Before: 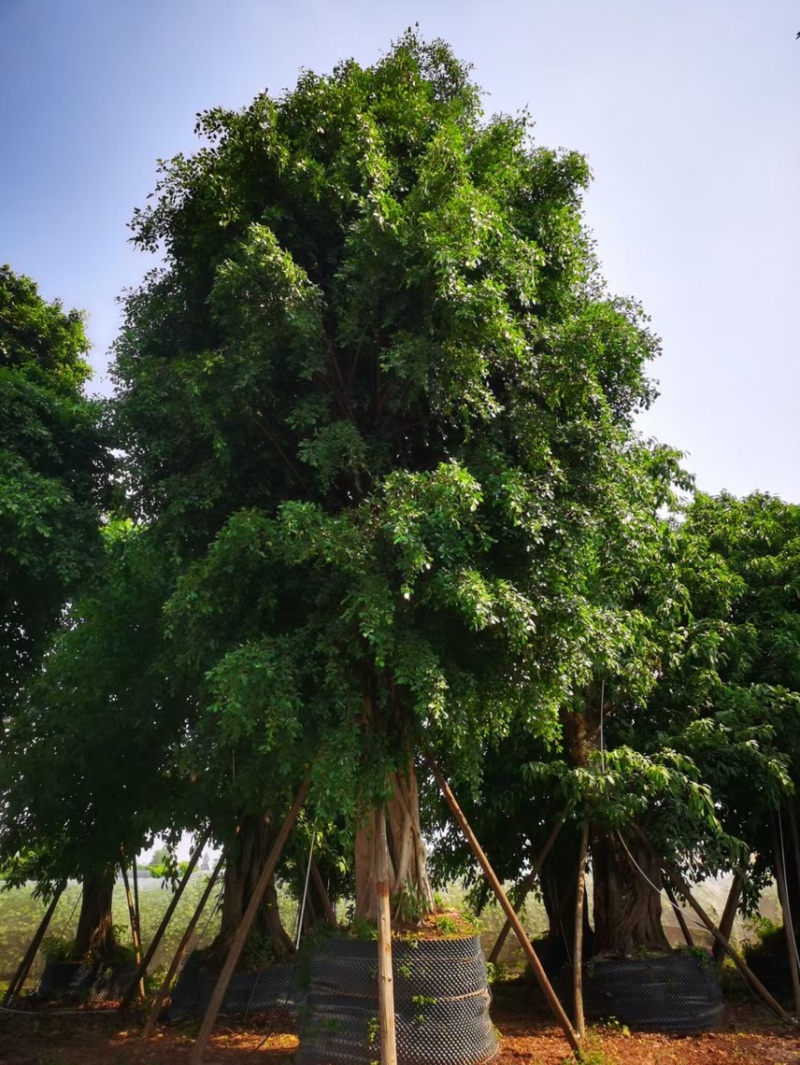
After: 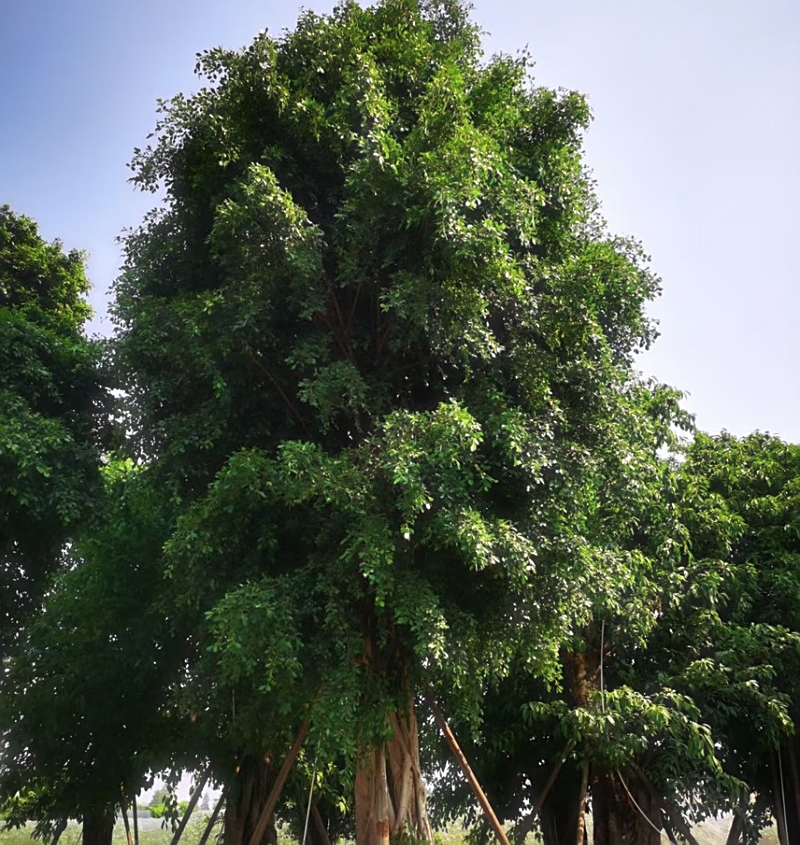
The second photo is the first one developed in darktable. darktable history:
crop and rotate: top 5.667%, bottom 14.937%
sharpen: on, module defaults
haze removal: strength -0.1, adaptive false
rgb levels: preserve colors max RGB
